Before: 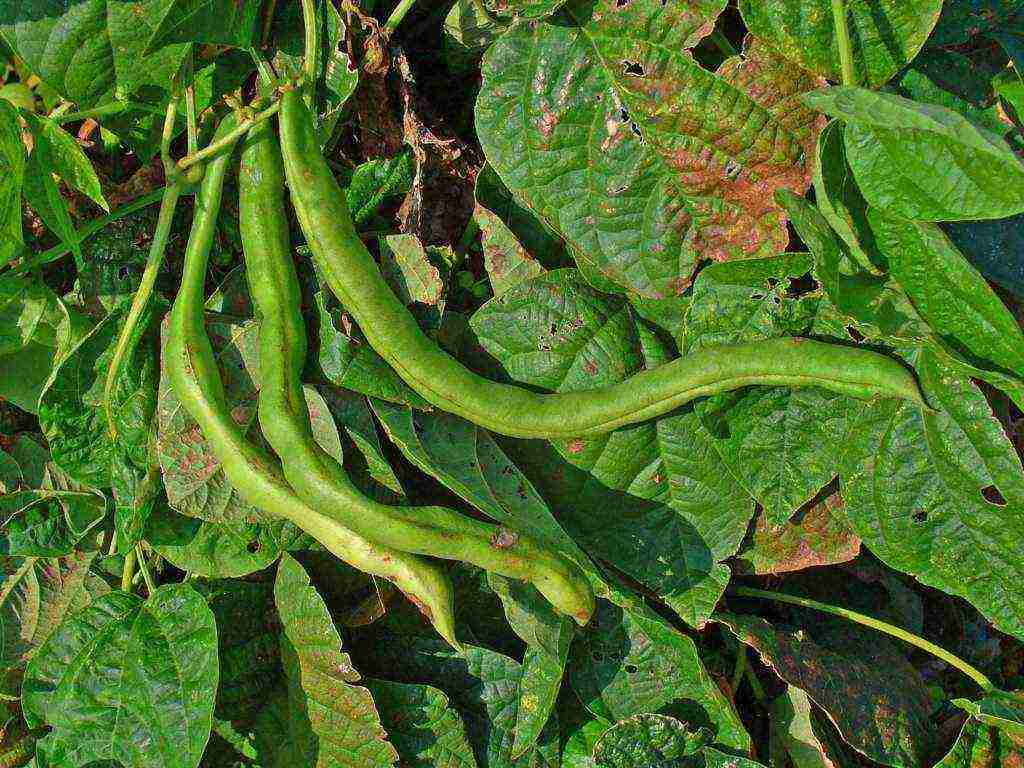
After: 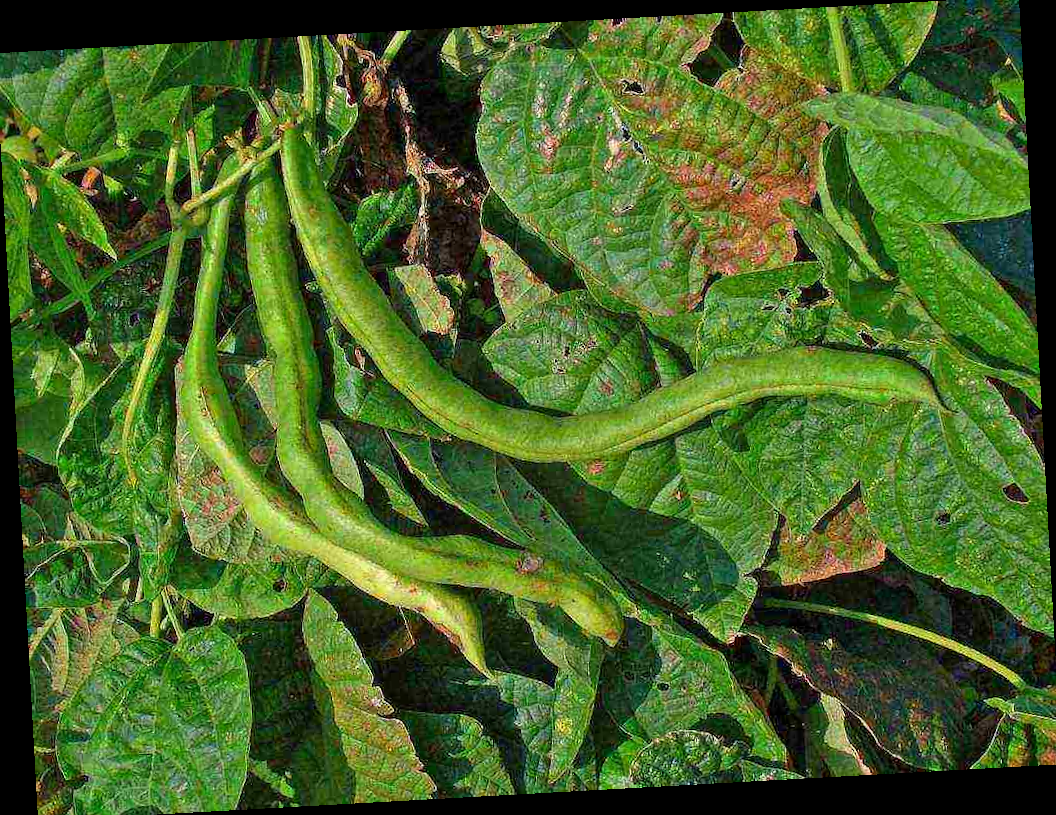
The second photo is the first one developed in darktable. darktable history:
crop: left 0.434%, top 0.485%, right 0.244%, bottom 0.386%
rotate and perspective: rotation -3.18°, automatic cropping off
